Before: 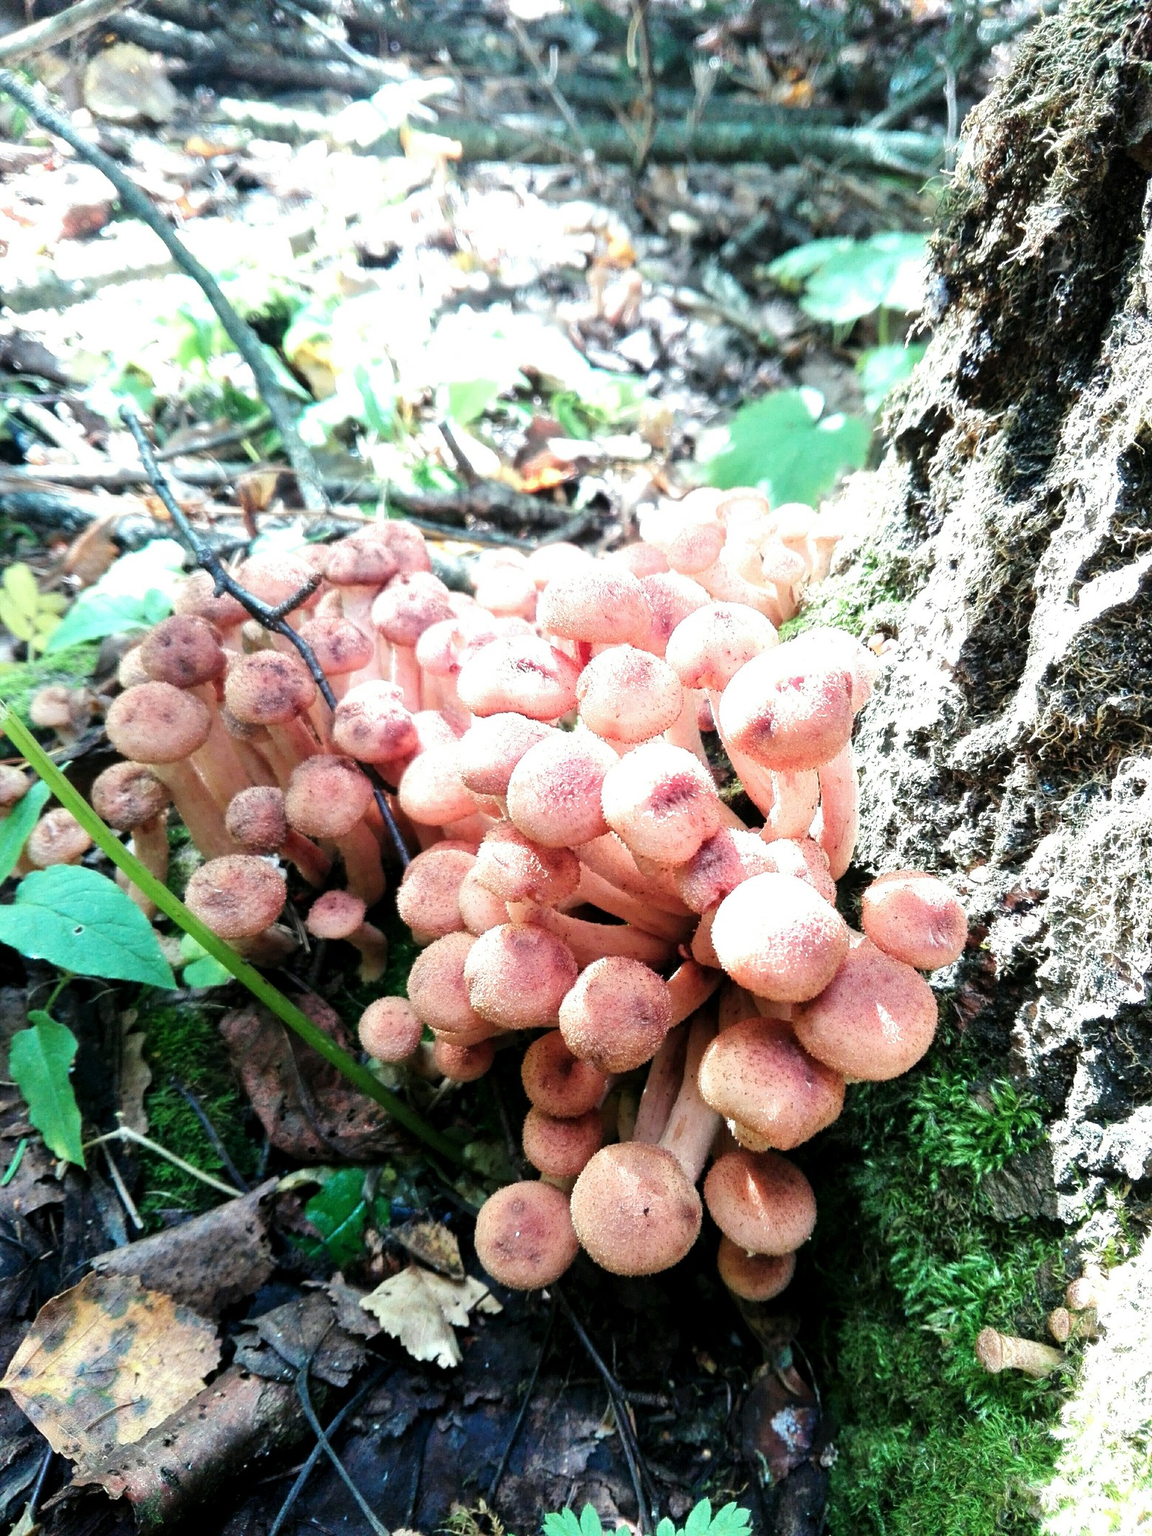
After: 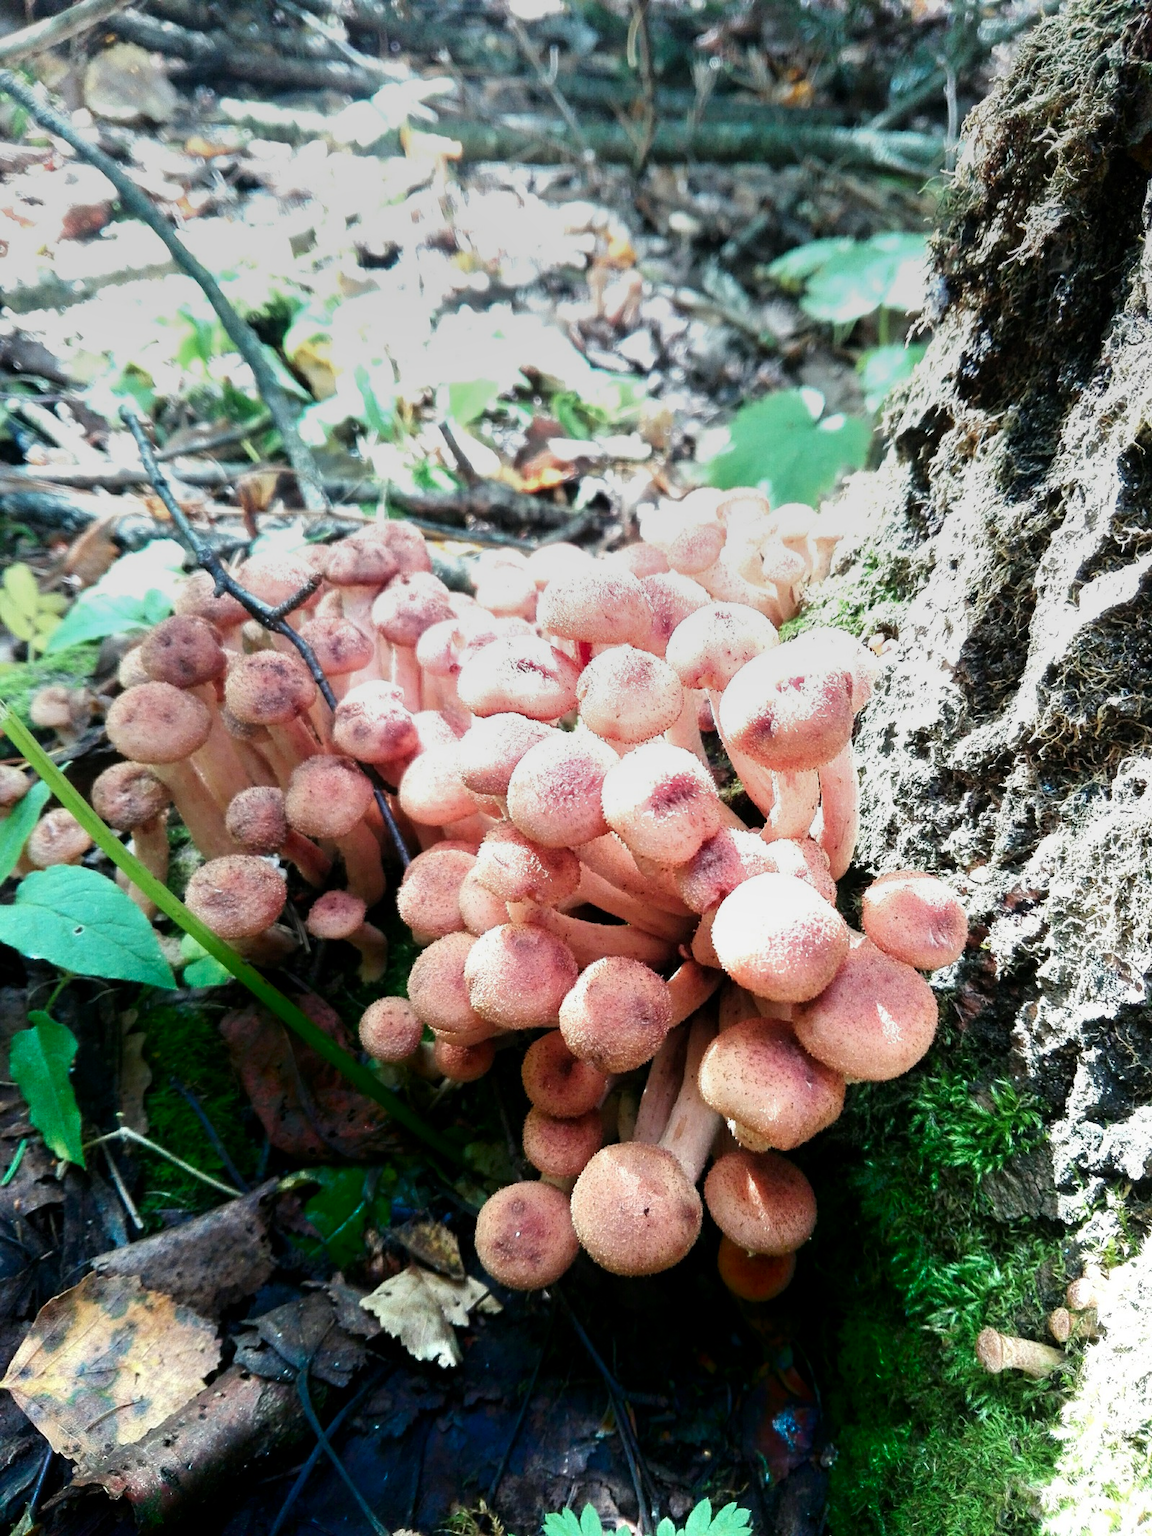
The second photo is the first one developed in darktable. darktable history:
graduated density: on, module defaults
base curve: curves: ch0 [(0, 0) (0.297, 0.298) (1, 1)], preserve colors none
shadows and highlights: shadows -88.03, highlights -35.45, shadows color adjustment 99.15%, highlights color adjustment 0%, soften with gaussian
